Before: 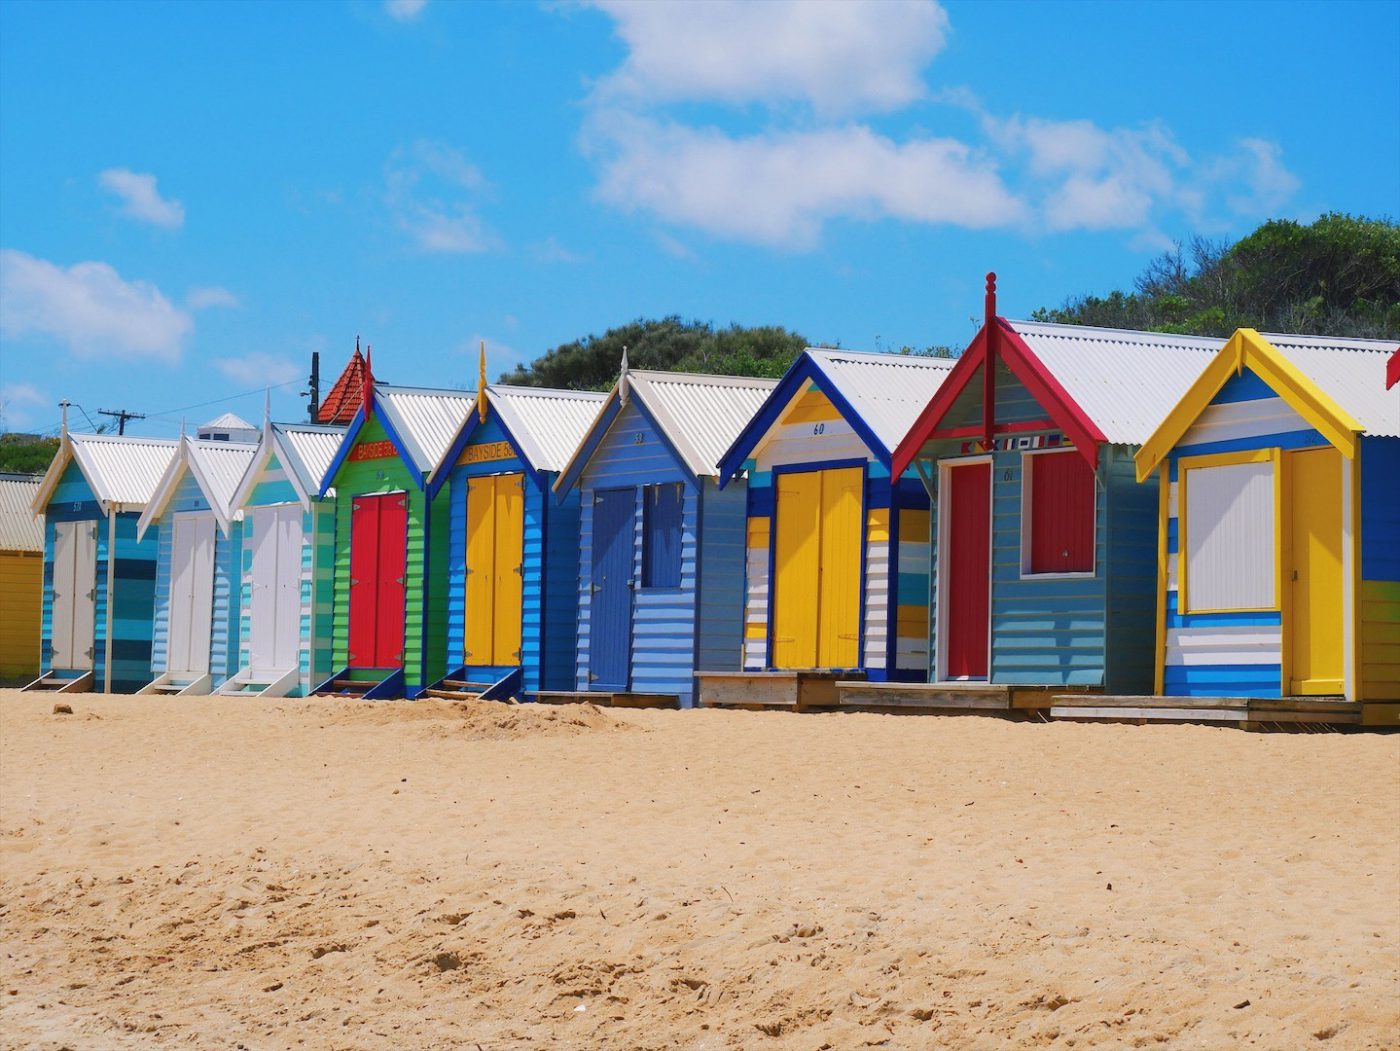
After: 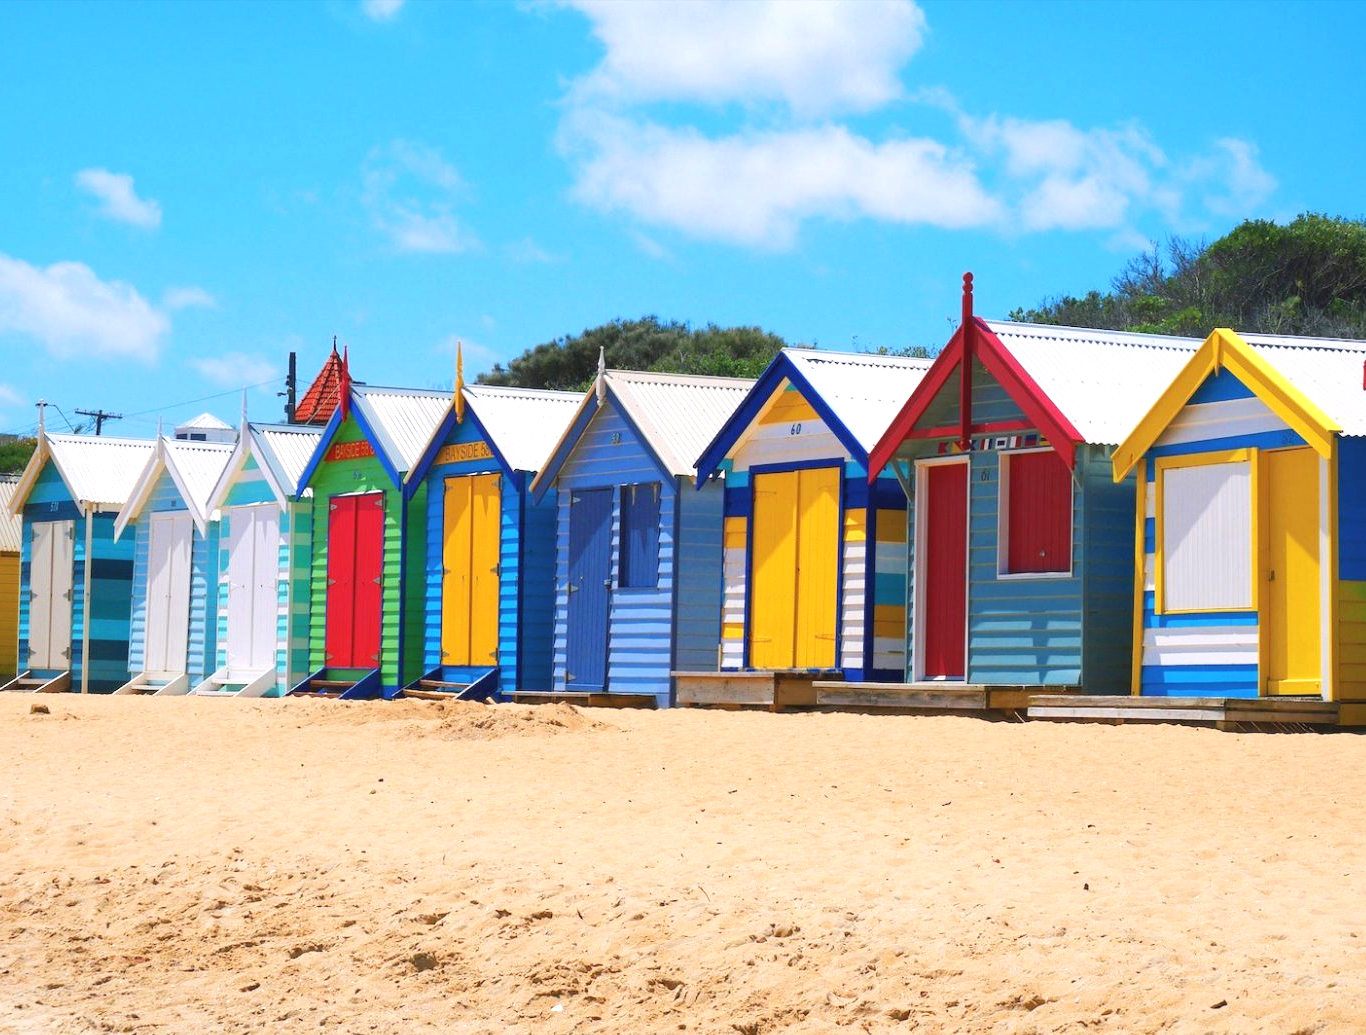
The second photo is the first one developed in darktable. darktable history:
levels: mode automatic, levels [0.246, 0.256, 0.506]
exposure: exposure 0.605 EV, compensate highlight preservation false
crop and rotate: left 1.665%, right 0.708%, bottom 1.516%
